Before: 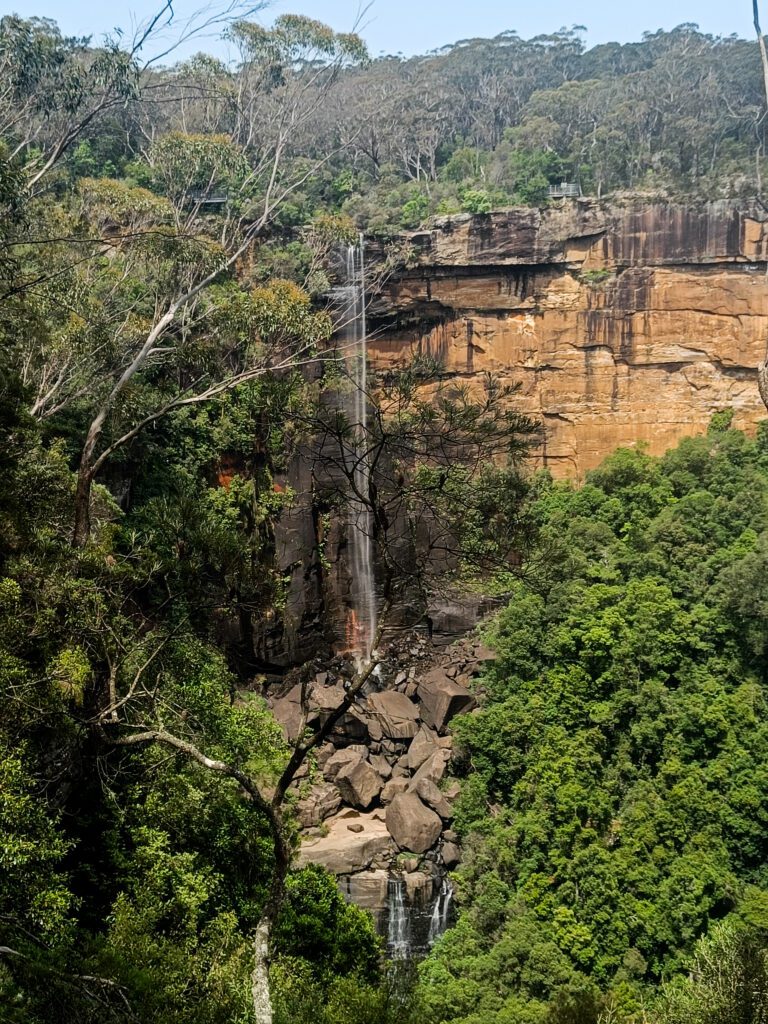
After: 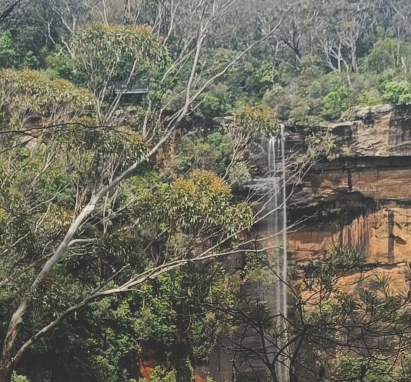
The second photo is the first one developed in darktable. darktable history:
filmic rgb: black relative exposure -11.3 EV, white relative exposure 3.21 EV, hardness 6.84
exposure: black level correction -0.031, compensate highlight preservation false
crop: left 10.303%, top 10.711%, right 36.16%, bottom 51.902%
